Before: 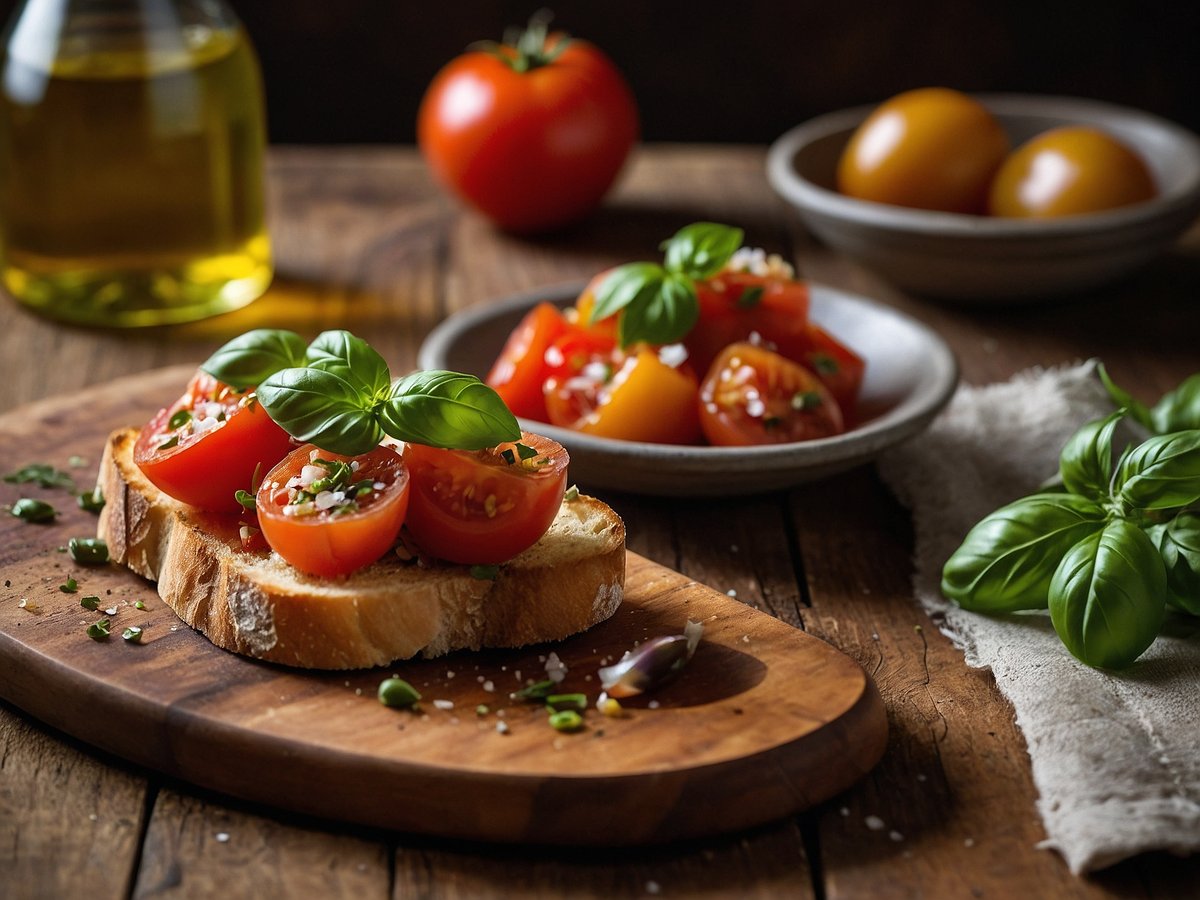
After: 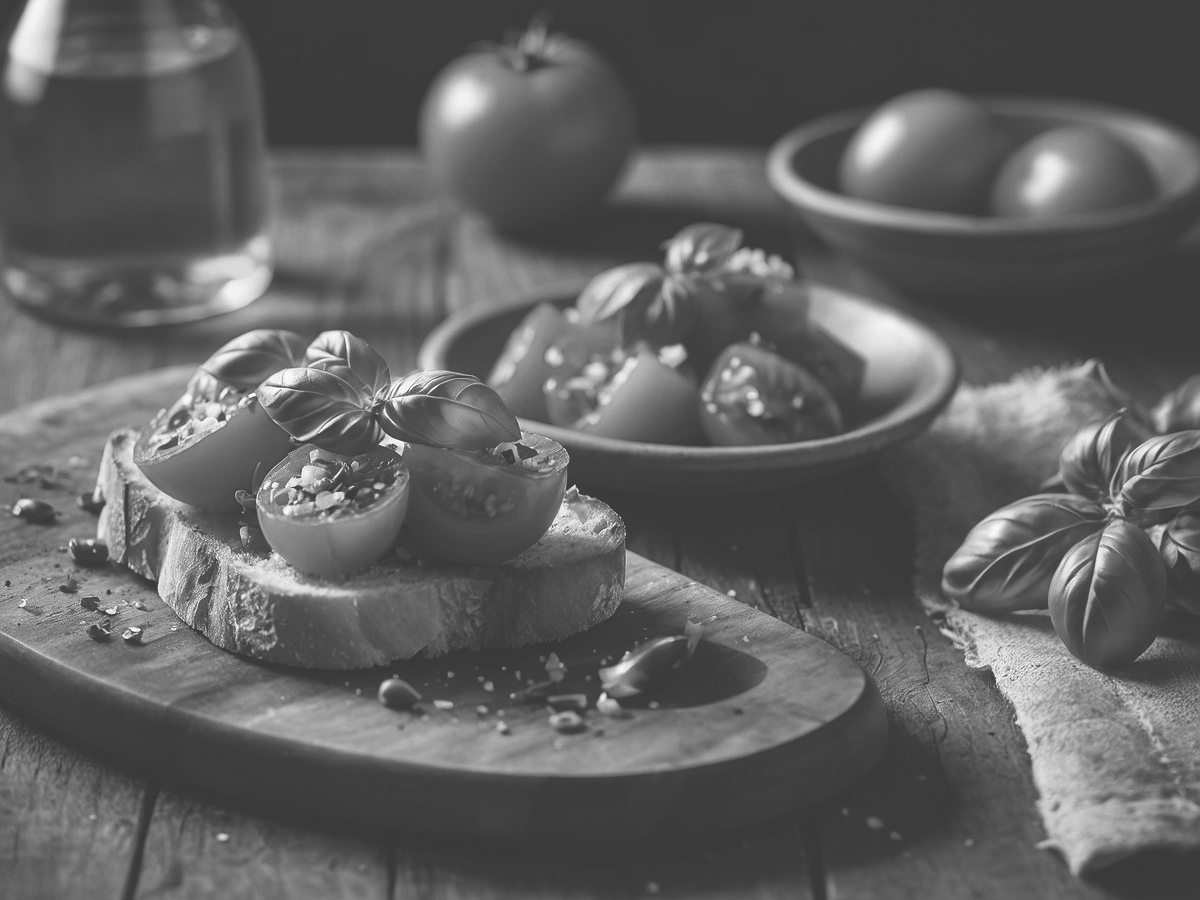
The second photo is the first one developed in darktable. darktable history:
monochrome: on, module defaults
color correction: saturation 1.8
exposure: black level correction -0.041, exposure 0.064 EV, compensate highlight preservation false
